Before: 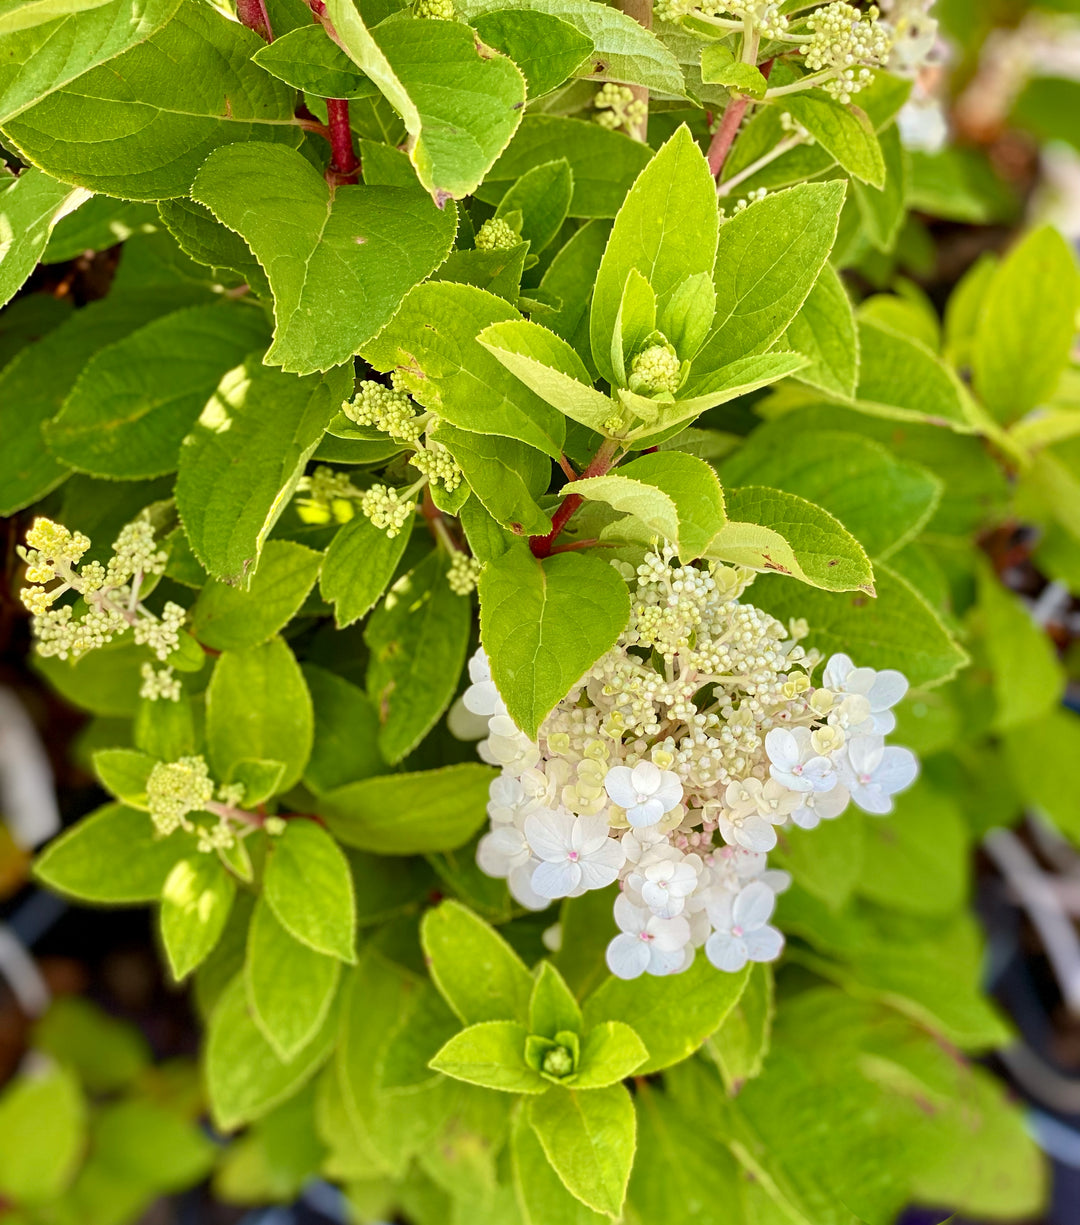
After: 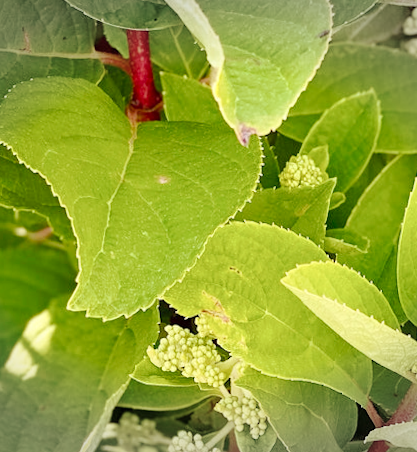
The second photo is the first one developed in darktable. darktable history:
rotate and perspective: rotation 0.074°, lens shift (vertical) 0.096, lens shift (horizontal) -0.041, crop left 0.043, crop right 0.952, crop top 0.024, crop bottom 0.979
crop: left 15.452%, top 5.459%, right 43.956%, bottom 56.62%
tone curve: curves: ch0 [(0, 0) (0.003, 0.004) (0.011, 0.015) (0.025, 0.033) (0.044, 0.059) (0.069, 0.092) (0.1, 0.132) (0.136, 0.18) (0.177, 0.235) (0.224, 0.297) (0.277, 0.366) (0.335, 0.44) (0.399, 0.52) (0.468, 0.594) (0.543, 0.661) (0.623, 0.727) (0.709, 0.79) (0.801, 0.86) (0.898, 0.928) (1, 1)], preserve colors none
vignetting: fall-off start 100%, brightness -0.282, width/height ratio 1.31
